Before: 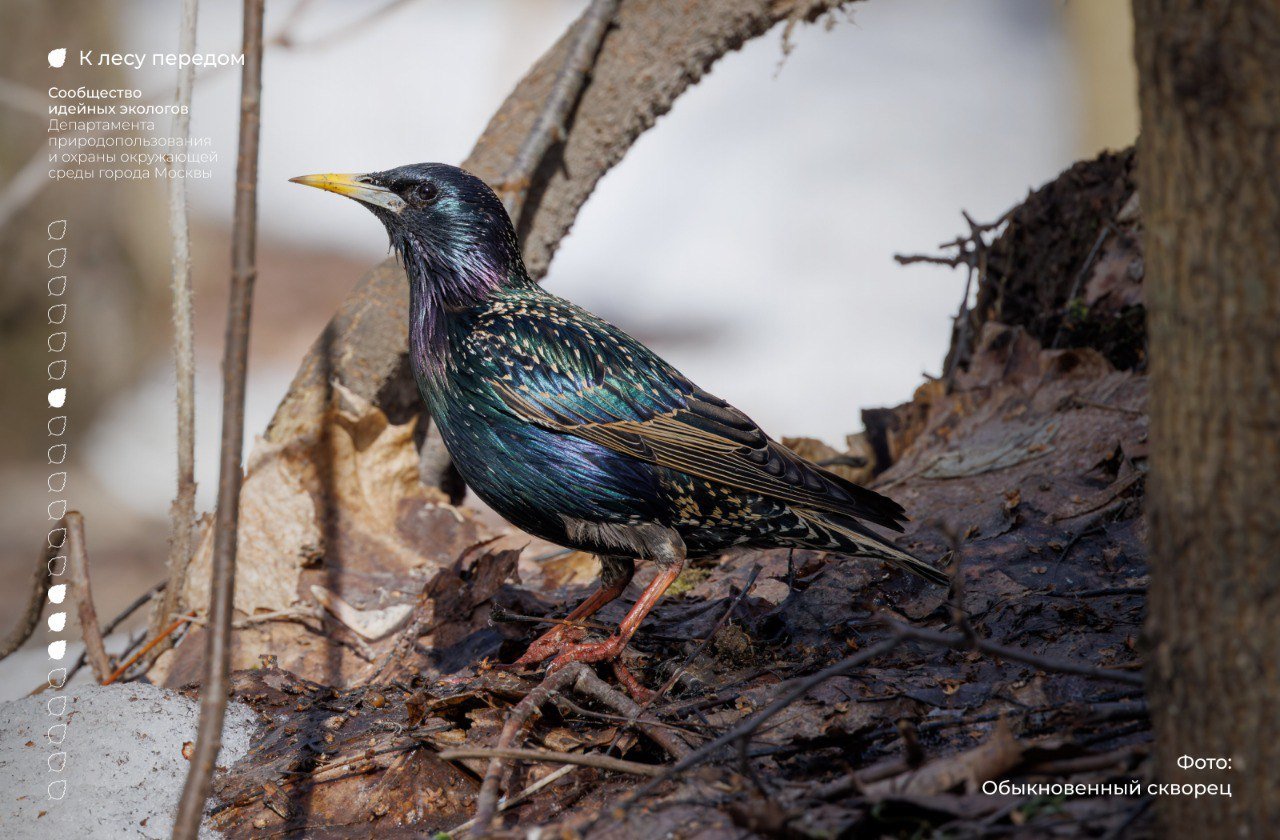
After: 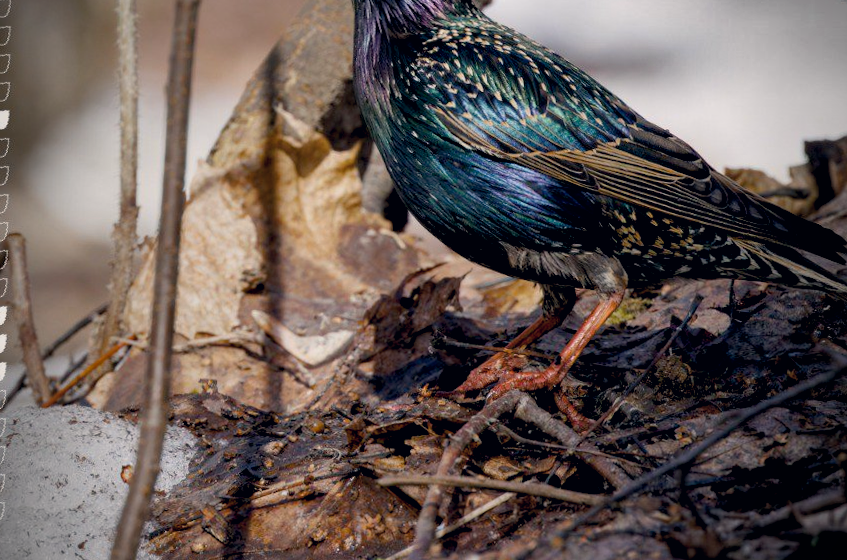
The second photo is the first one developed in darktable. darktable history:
vignetting: fall-off radius 60.91%, brightness -0.711, saturation -0.479
color correction: highlights a* 2.85, highlights b* 5, shadows a* -1.72, shadows b* -4.95, saturation 0.816
exposure: black level correction 0.01, compensate highlight preservation false
crop and rotate: angle -0.704°, left 3.656%, top 31.997%, right 28.897%
color balance rgb: global offset › hue 169.56°, perceptual saturation grading › global saturation 30.543%
tone equalizer: on, module defaults
shadows and highlights: shadows 20.74, highlights -81.7, soften with gaussian
